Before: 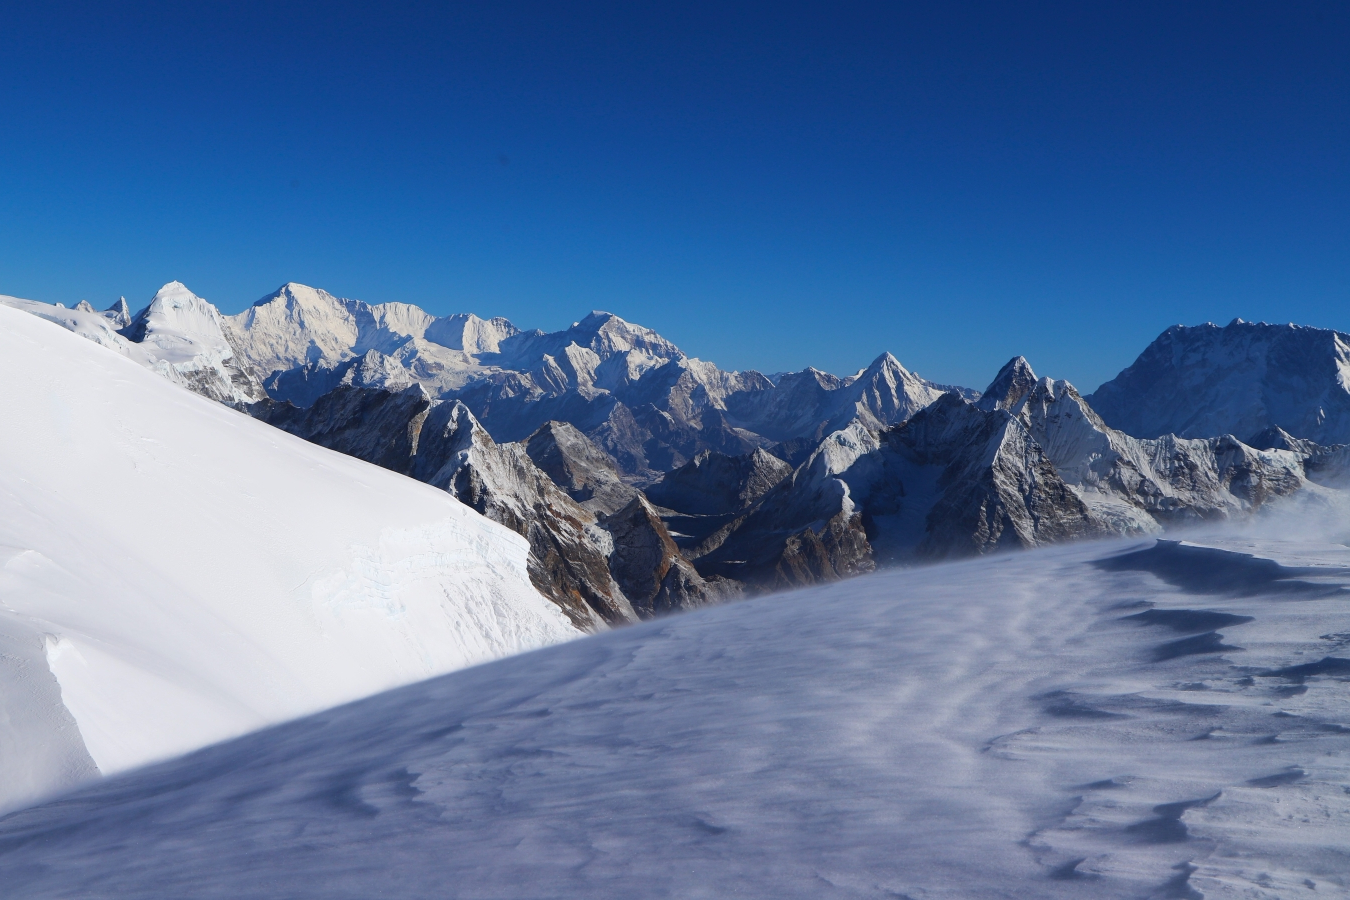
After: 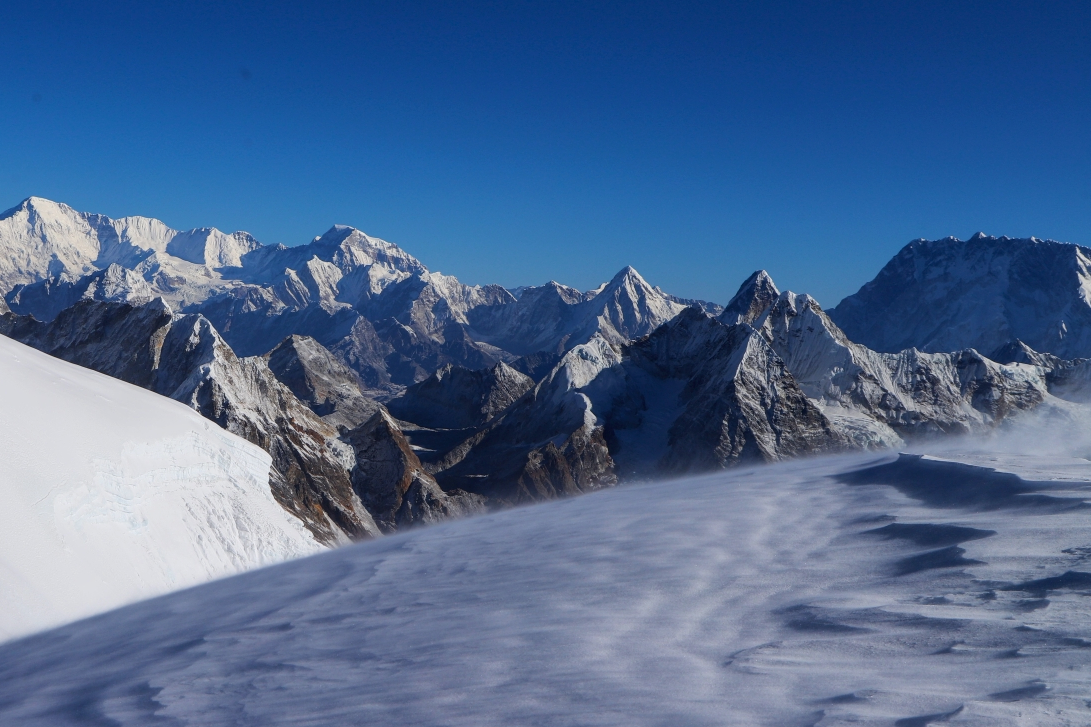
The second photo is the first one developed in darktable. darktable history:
exposure: exposure -0.153 EV, compensate highlight preservation false
crop: left 19.159%, top 9.58%, bottom 9.58%
local contrast: on, module defaults
